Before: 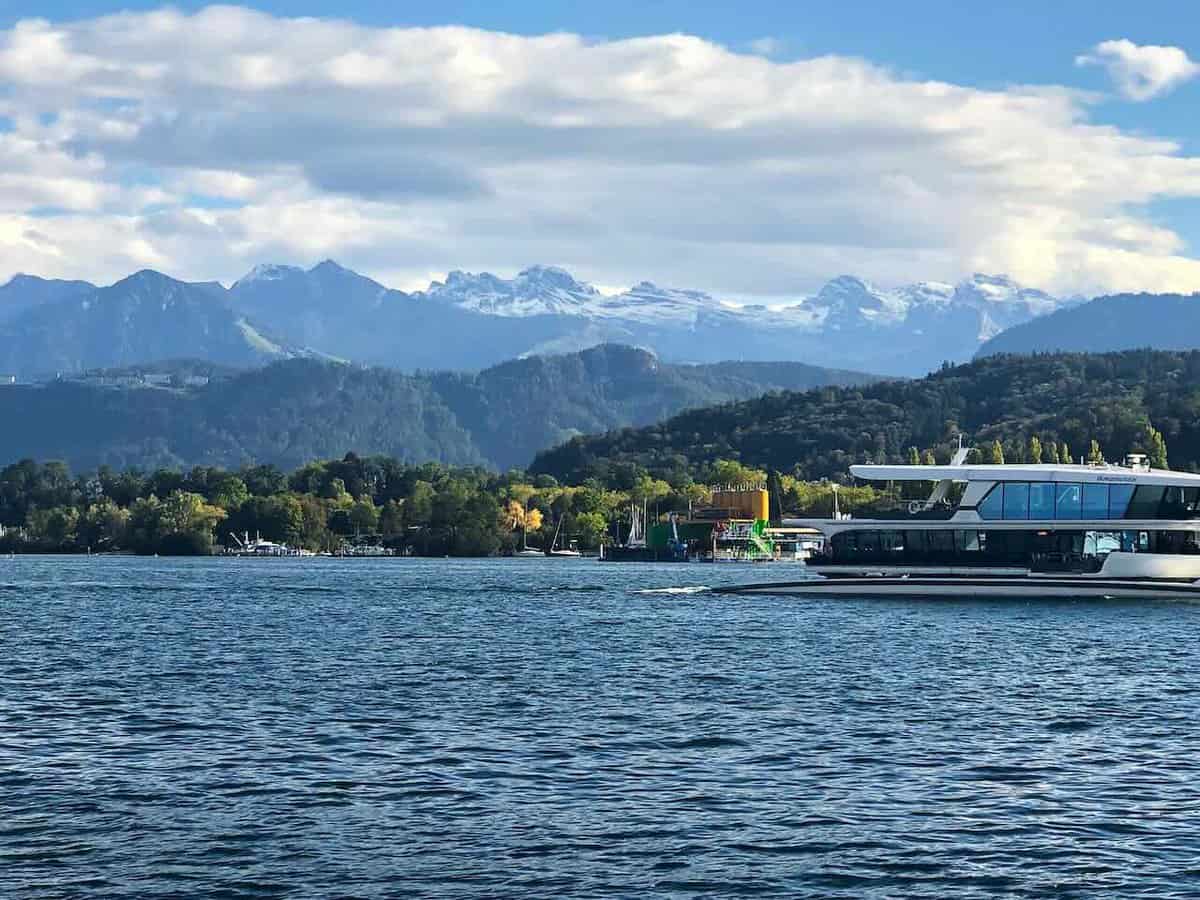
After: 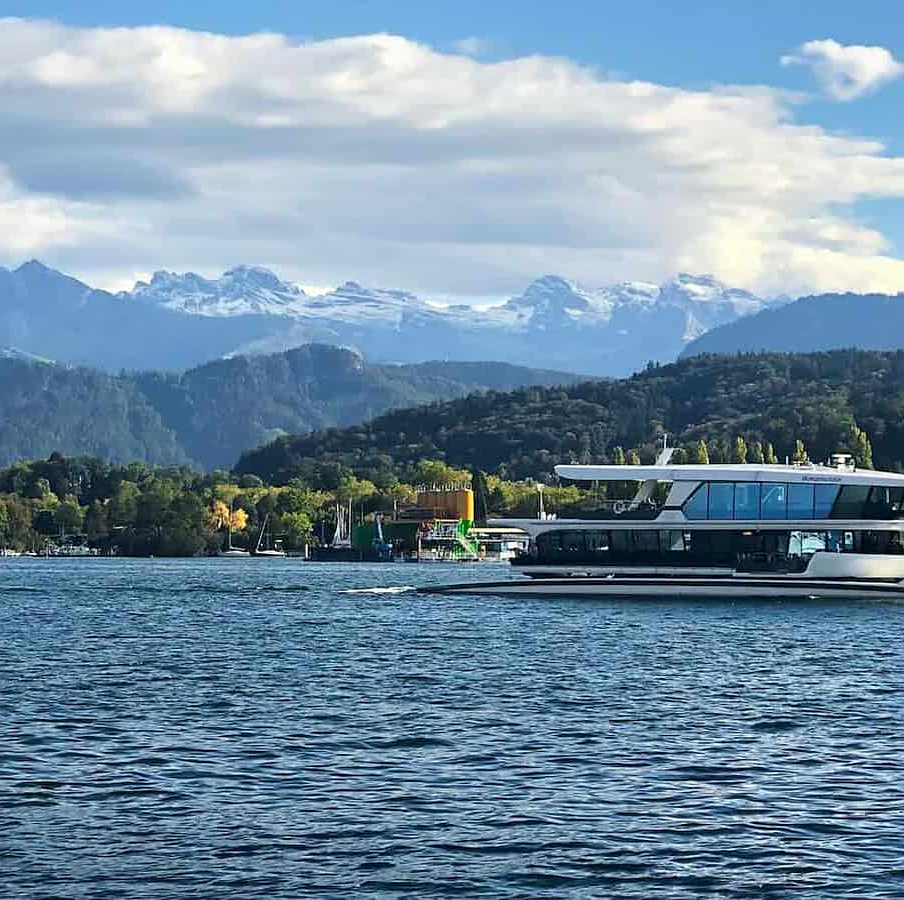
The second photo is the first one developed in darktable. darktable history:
crop and rotate: left 24.624%
sharpen: amount 0.217
